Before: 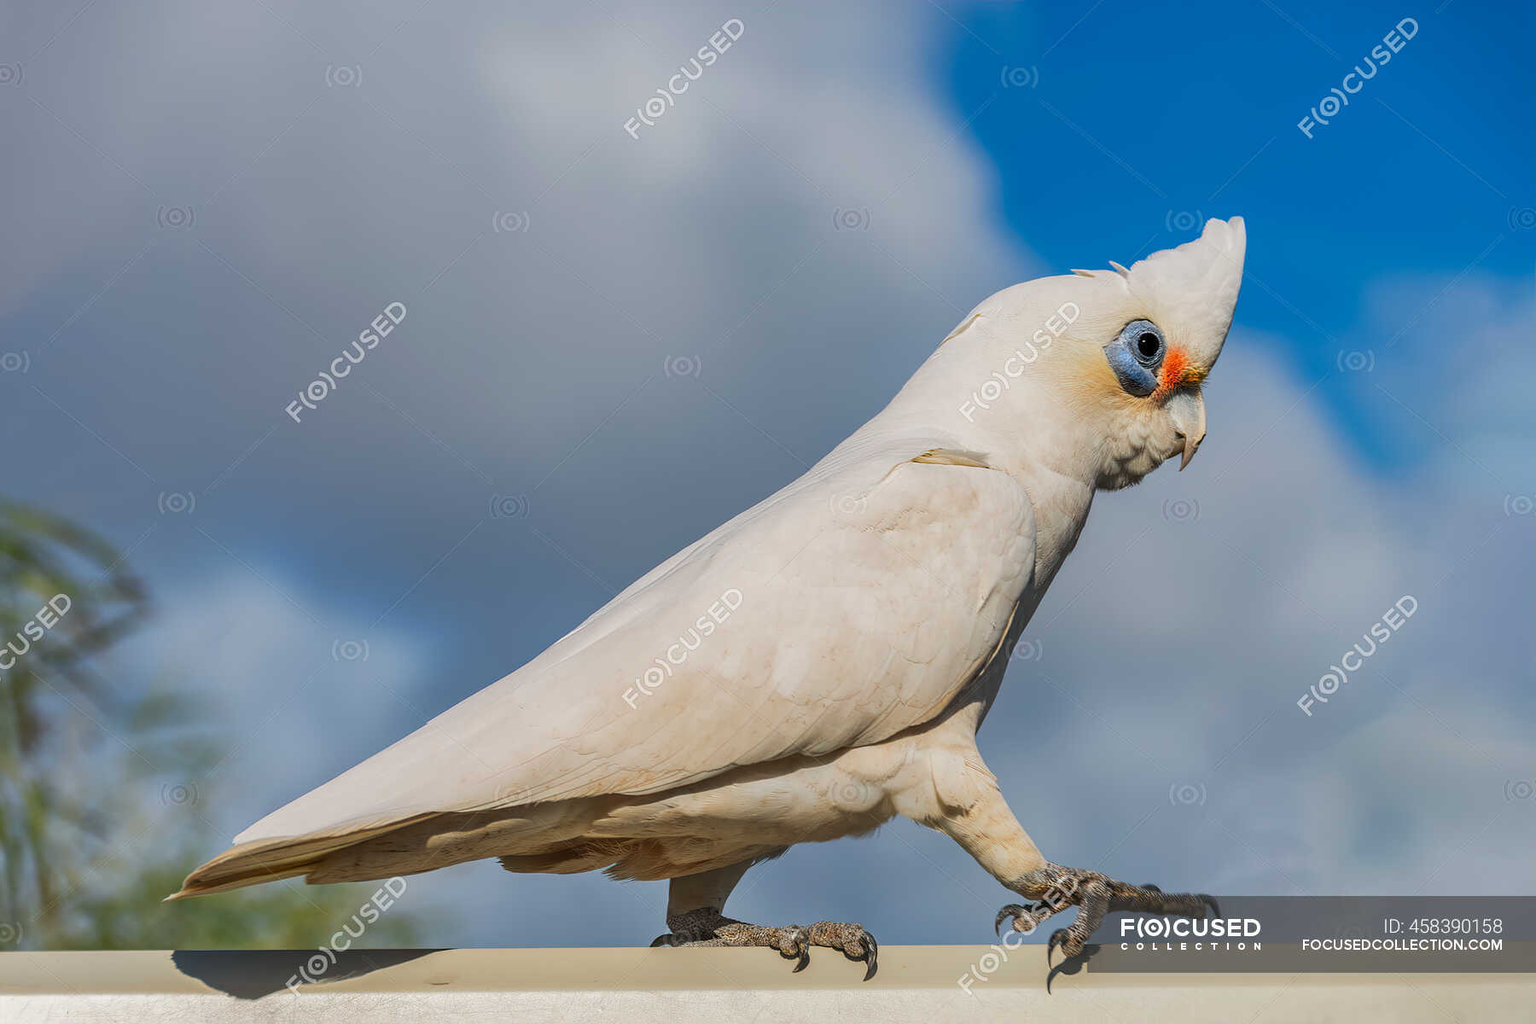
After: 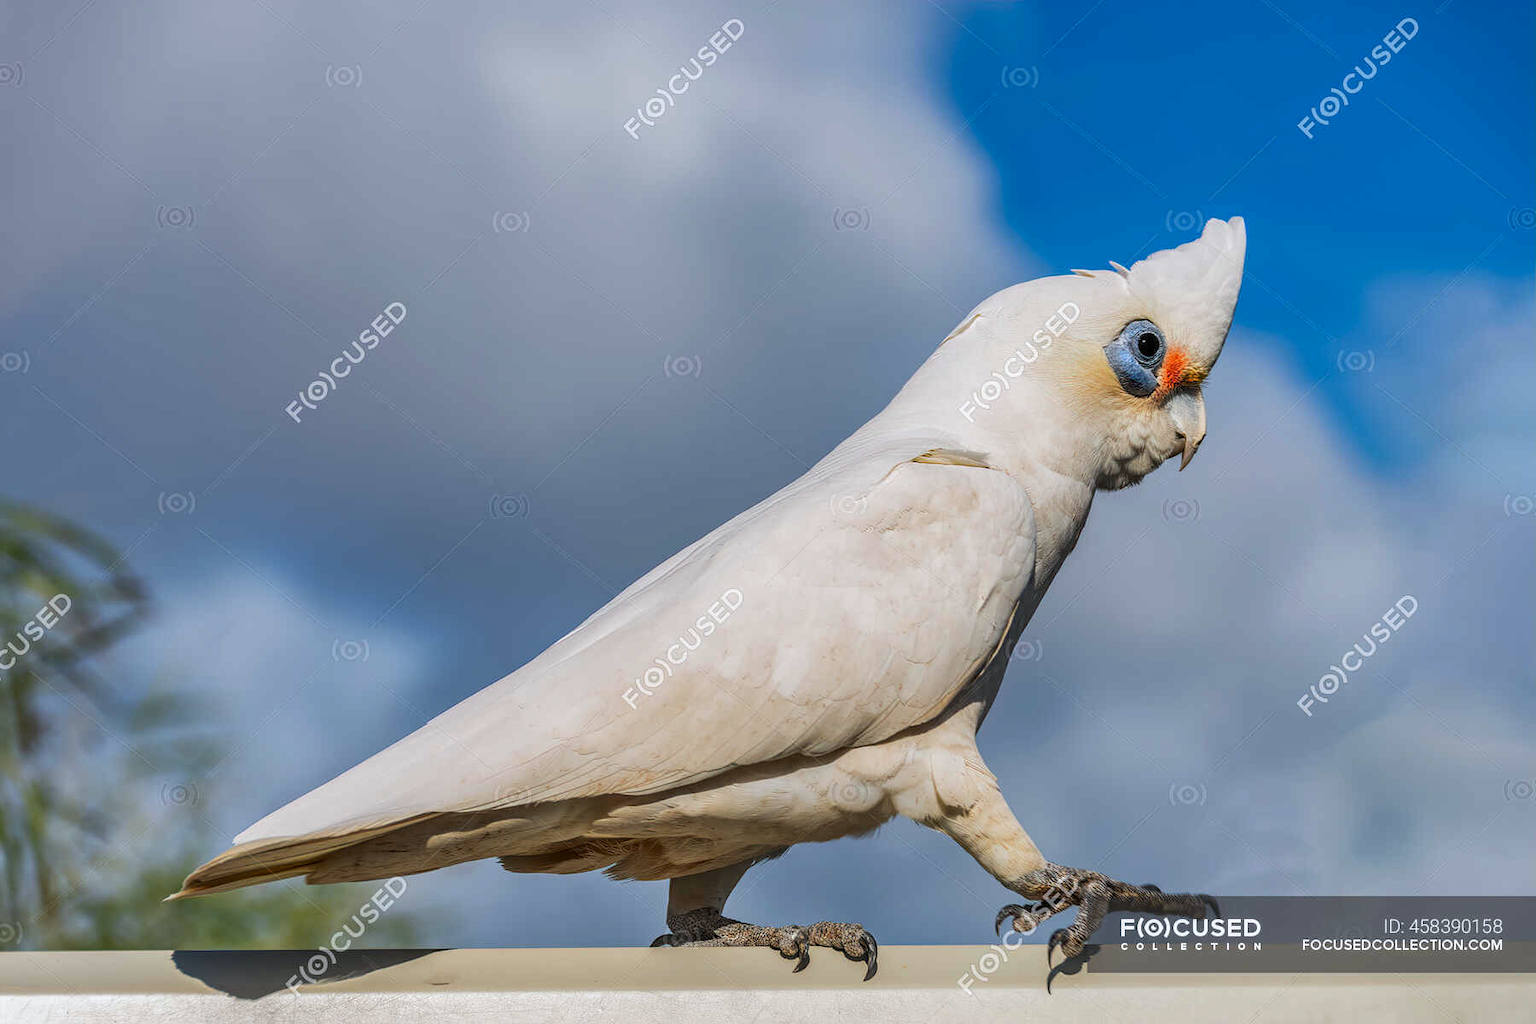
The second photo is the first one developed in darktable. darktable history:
white balance: red 0.983, blue 1.036
local contrast: on, module defaults
